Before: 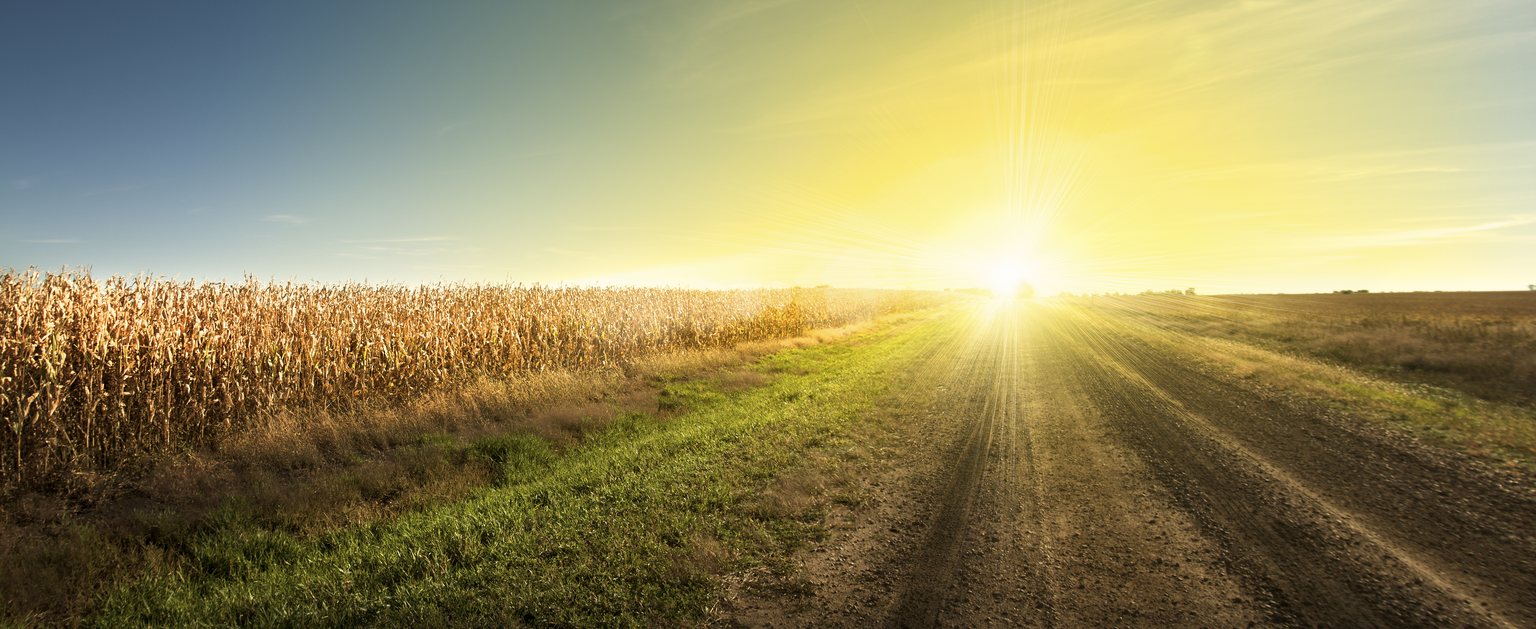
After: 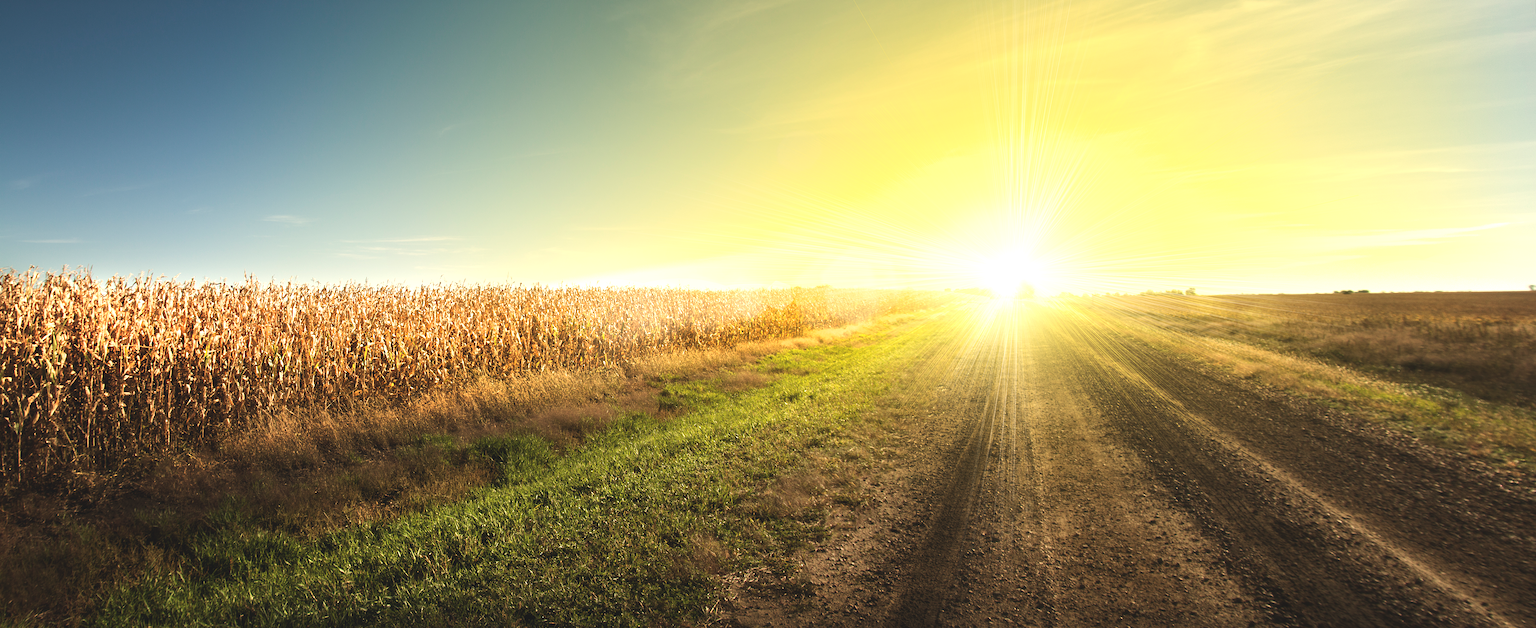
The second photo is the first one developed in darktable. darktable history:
tone equalizer: -8 EV -0.417 EV, -7 EV -0.389 EV, -6 EV -0.333 EV, -5 EV -0.222 EV, -3 EV 0.222 EV, -2 EV 0.333 EV, -1 EV 0.389 EV, +0 EV 0.417 EV, edges refinement/feathering 500, mask exposure compensation -1.57 EV, preserve details no
exposure: black level correction -0.015, exposure -0.125 EV, compensate highlight preservation false
